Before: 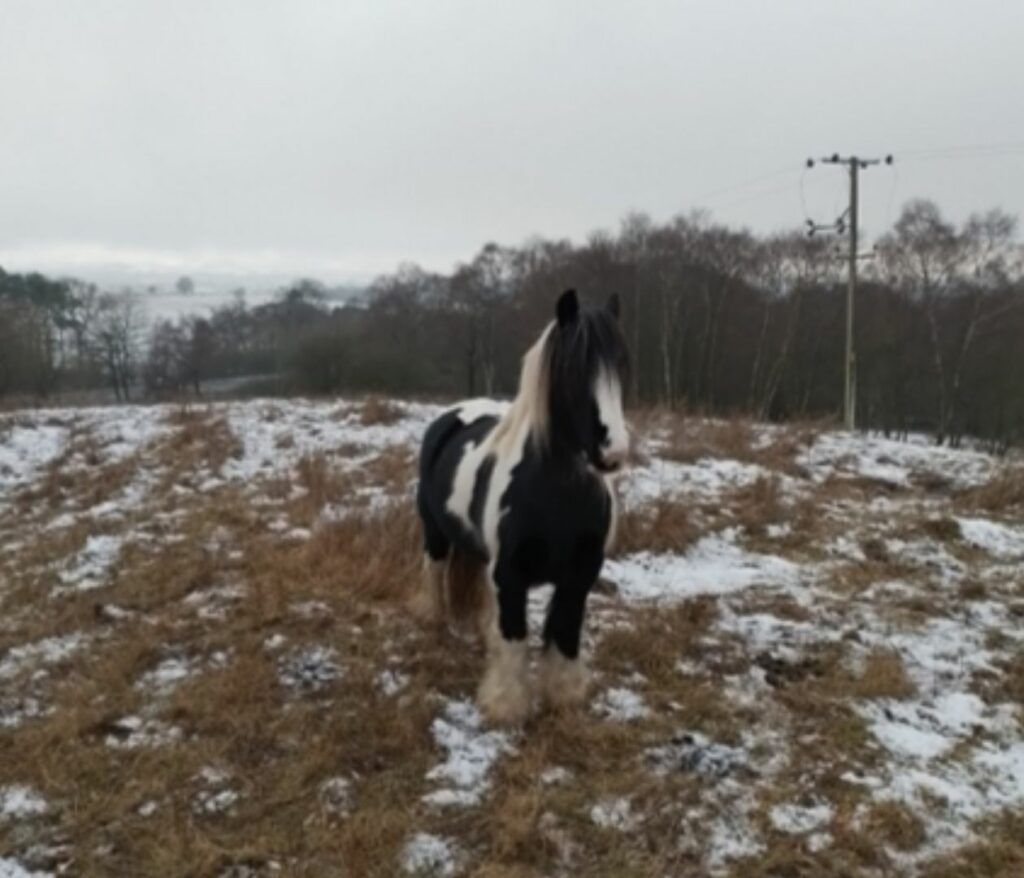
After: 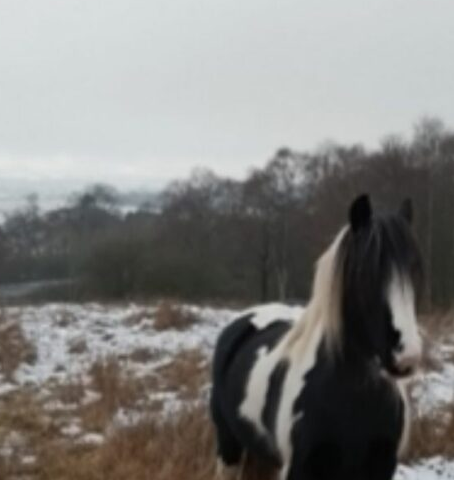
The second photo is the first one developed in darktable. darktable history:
crop: left 20.287%, top 10.829%, right 35.345%, bottom 34.427%
